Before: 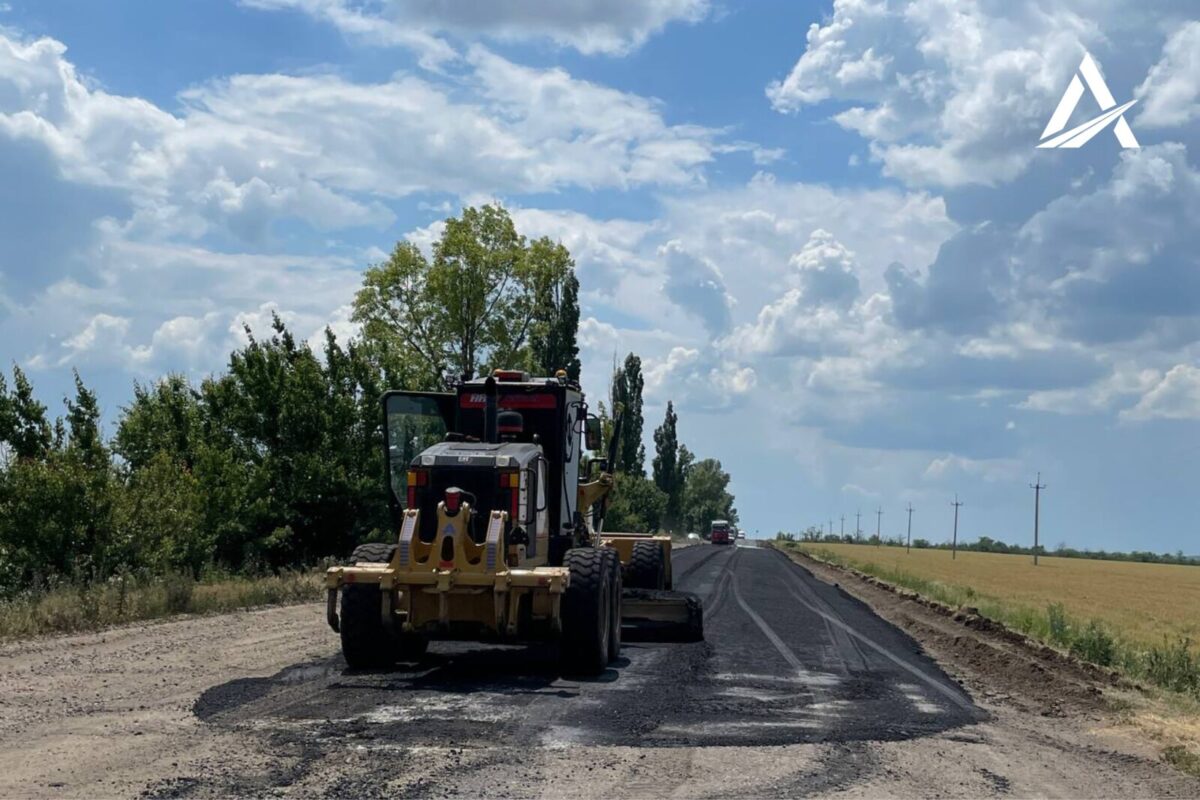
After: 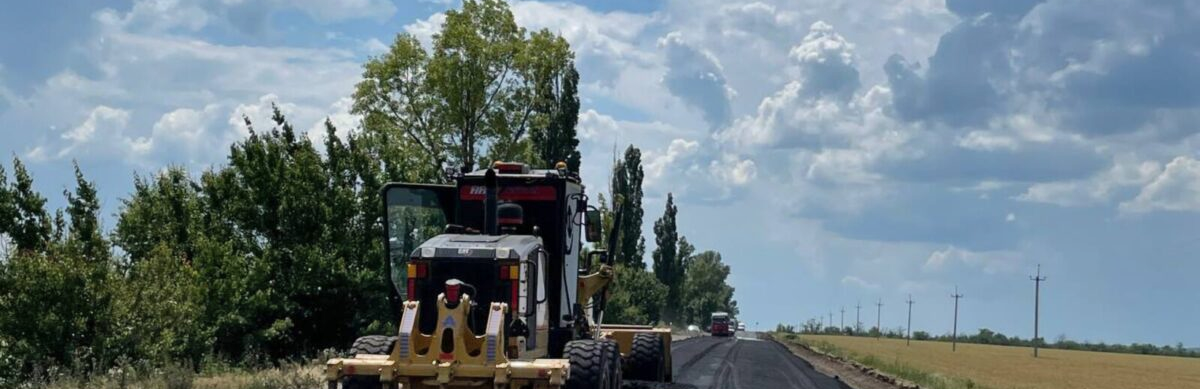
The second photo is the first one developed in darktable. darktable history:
shadows and highlights: soften with gaussian
tone equalizer: on, module defaults
crop and rotate: top 26.091%, bottom 25.191%
